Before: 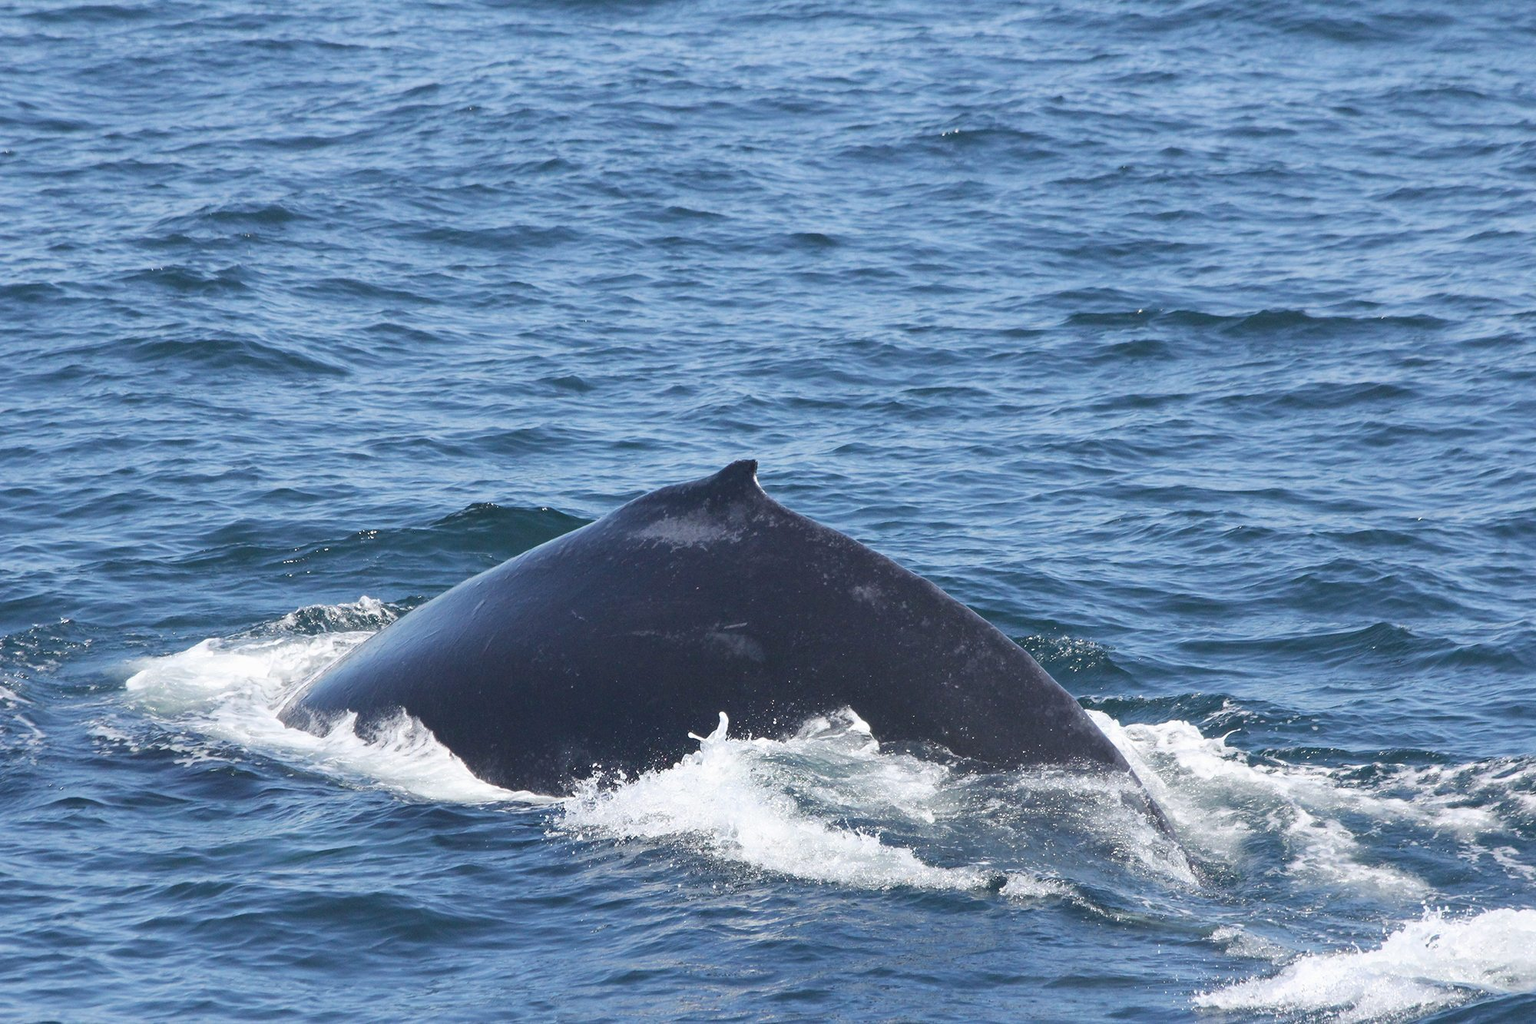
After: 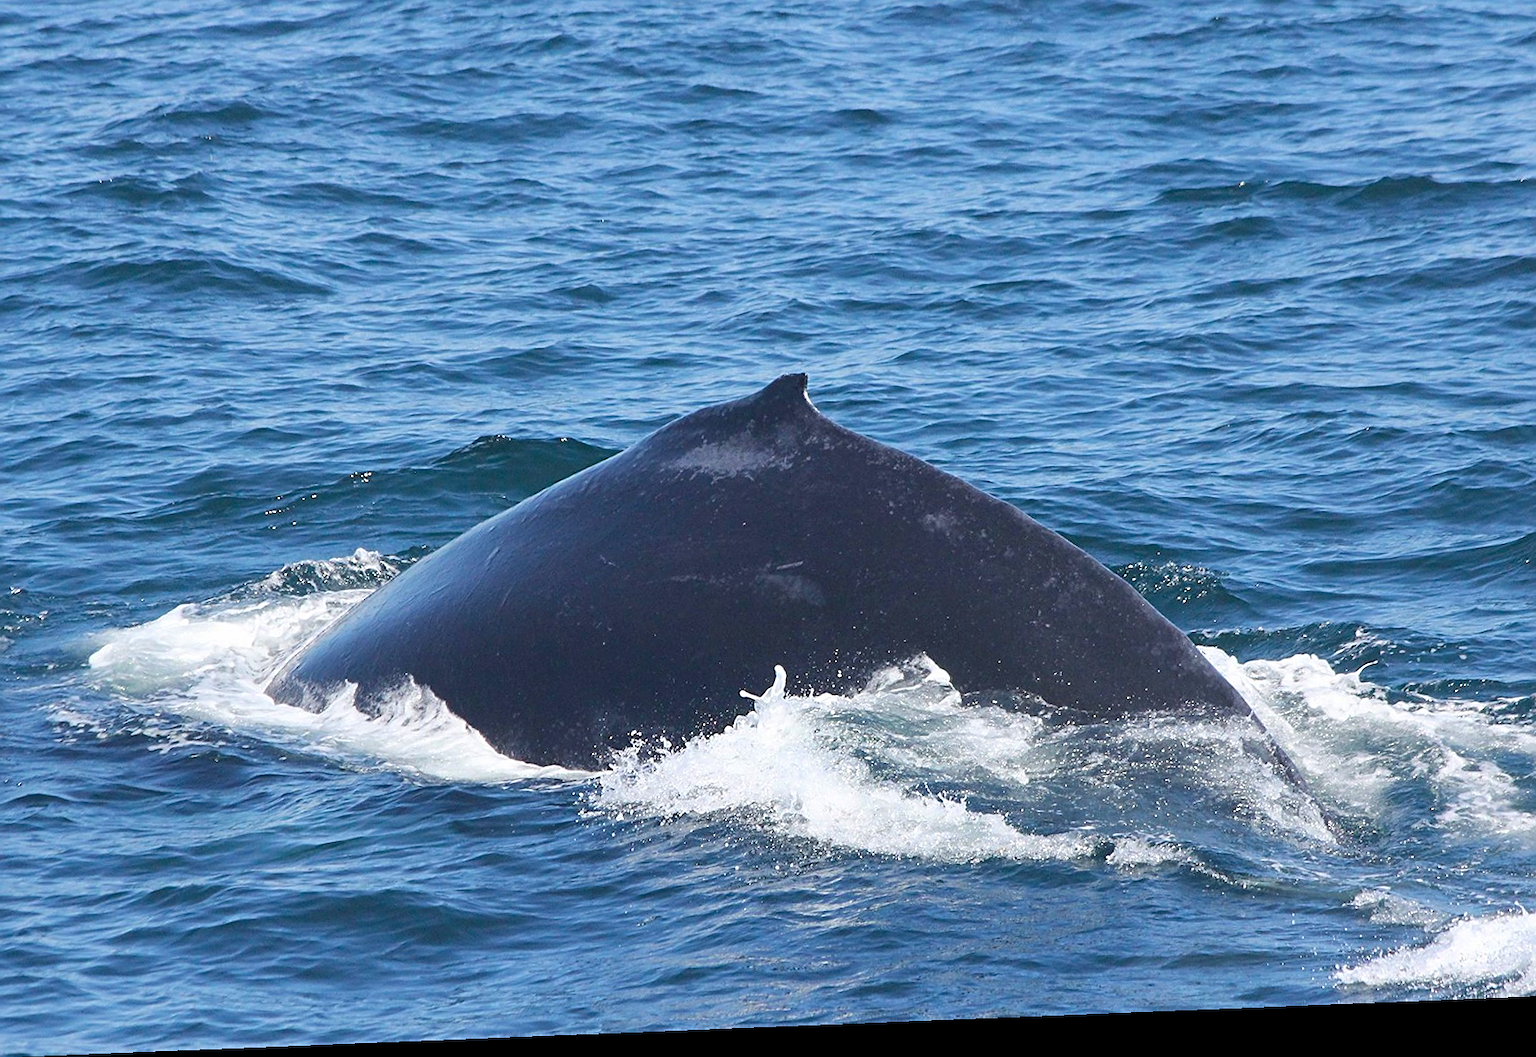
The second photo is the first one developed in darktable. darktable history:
crop and rotate: left 4.842%, top 15.51%, right 10.668%
white balance: emerald 1
color balance rgb: perceptual saturation grading › global saturation 20%, global vibrance 20%
exposure: exposure 0.02 EV, compensate highlight preservation false
sharpen: on, module defaults
rotate and perspective: rotation -2.29°, automatic cropping off
